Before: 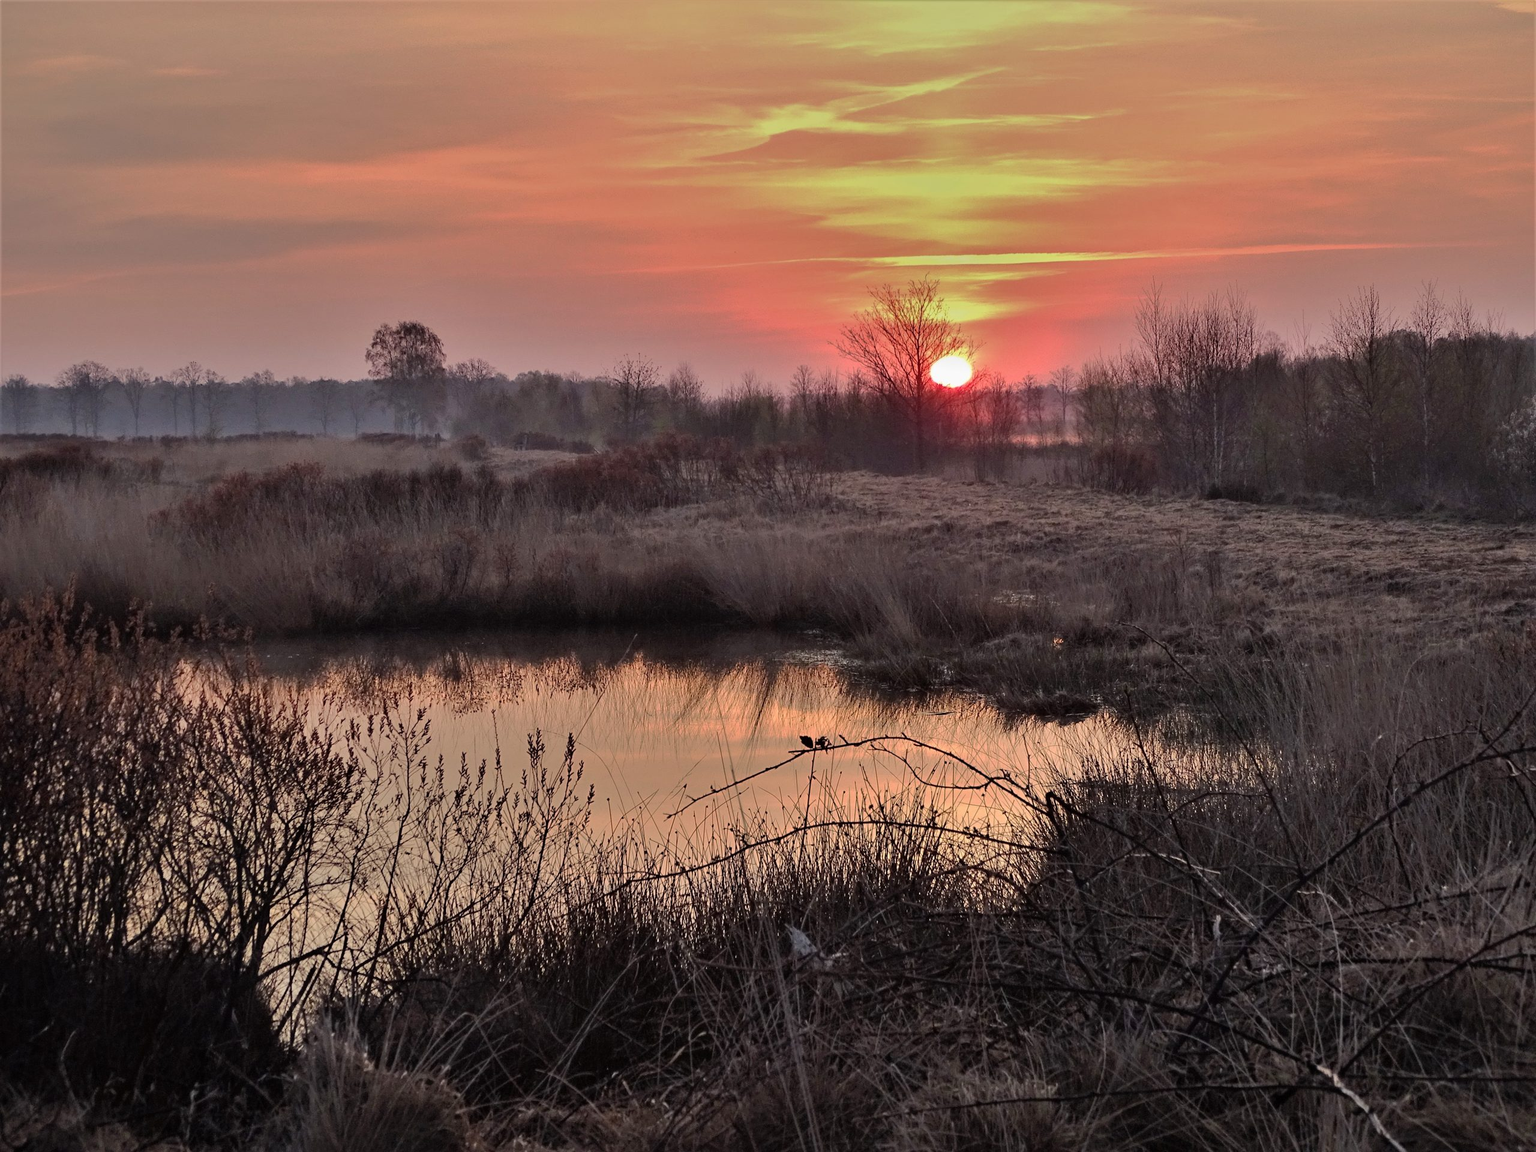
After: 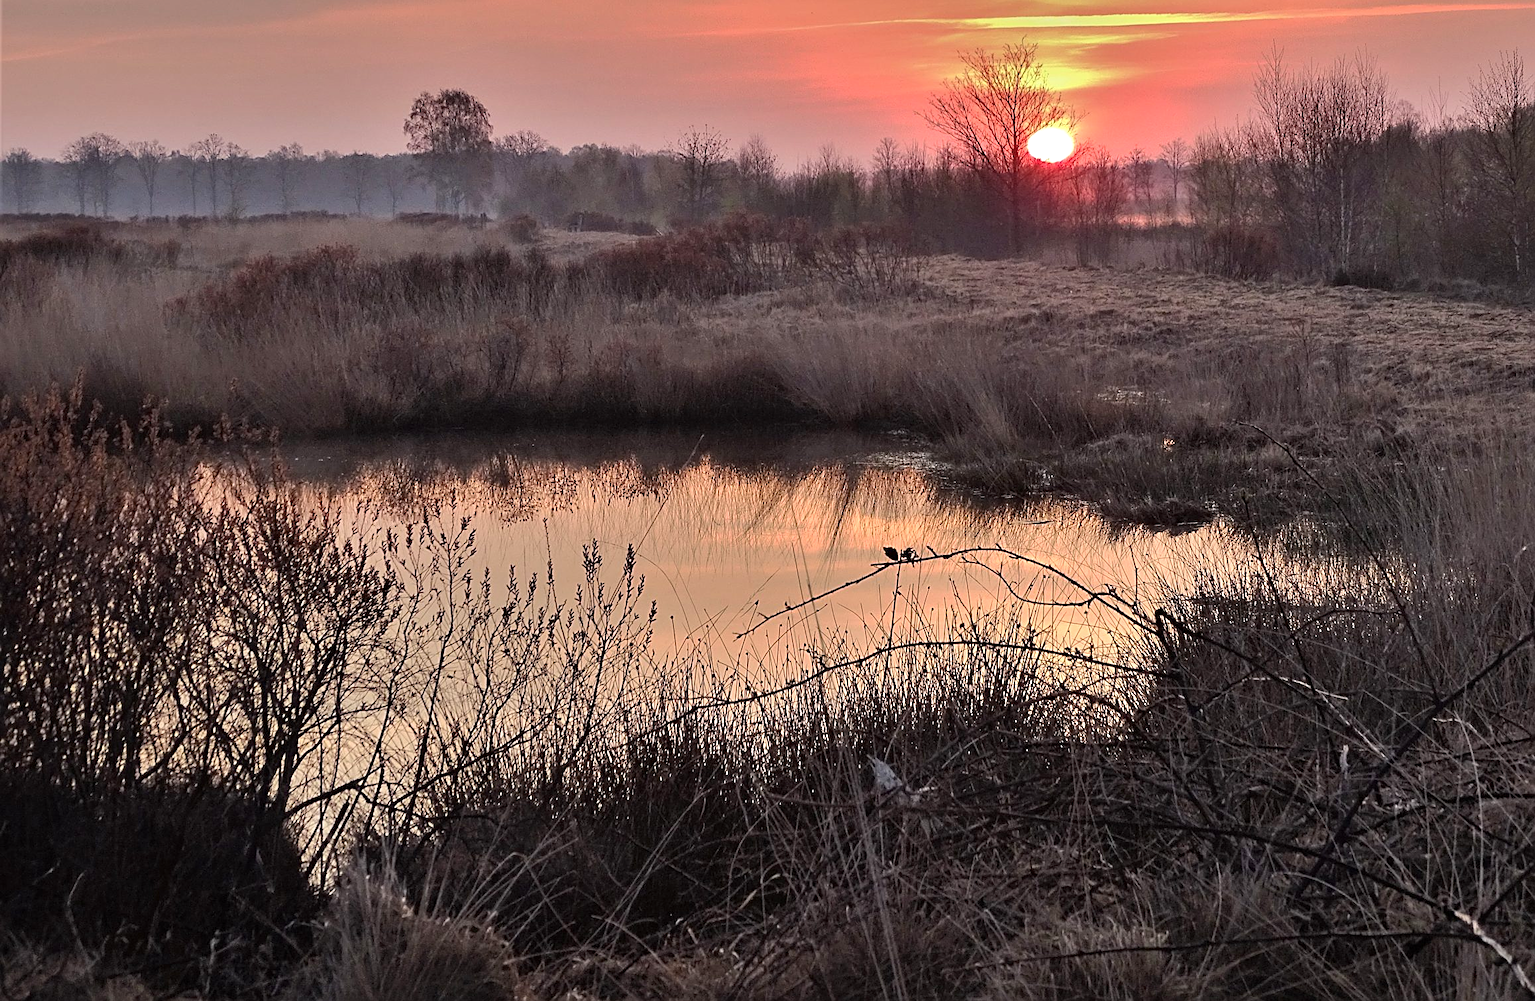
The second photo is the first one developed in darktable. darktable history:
exposure: exposure 0.426 EV, compensate highlight preservation false
sharpen: on, module defaults
crop: top 20.916%, right 9.437%, bottom 0.316%
